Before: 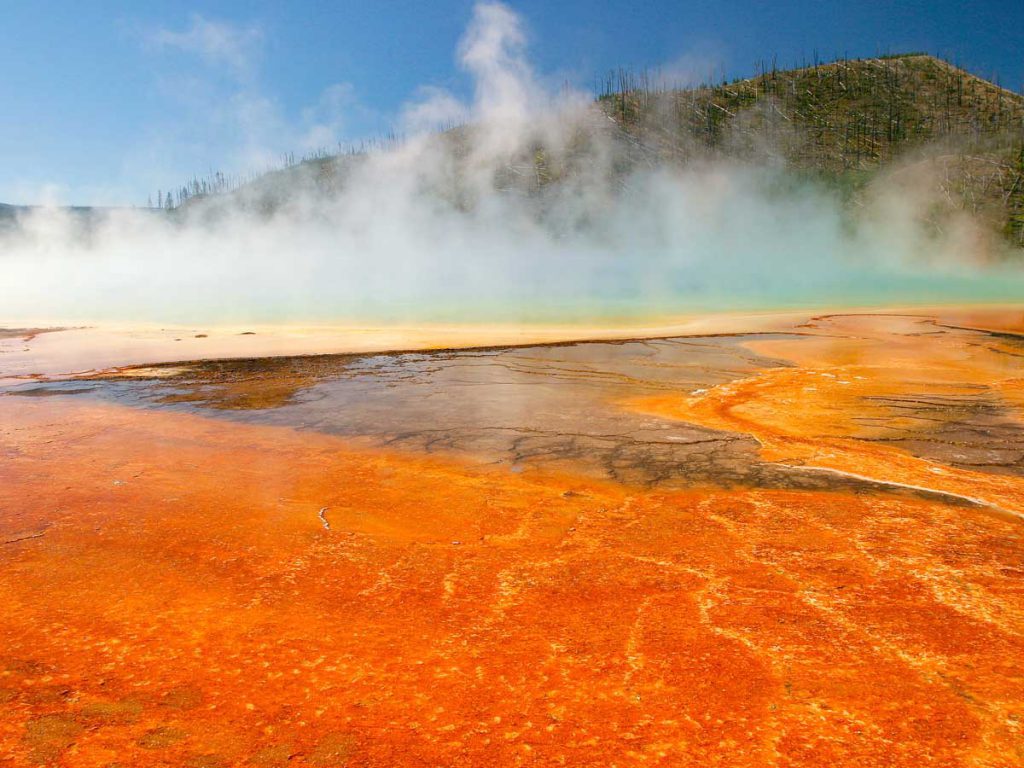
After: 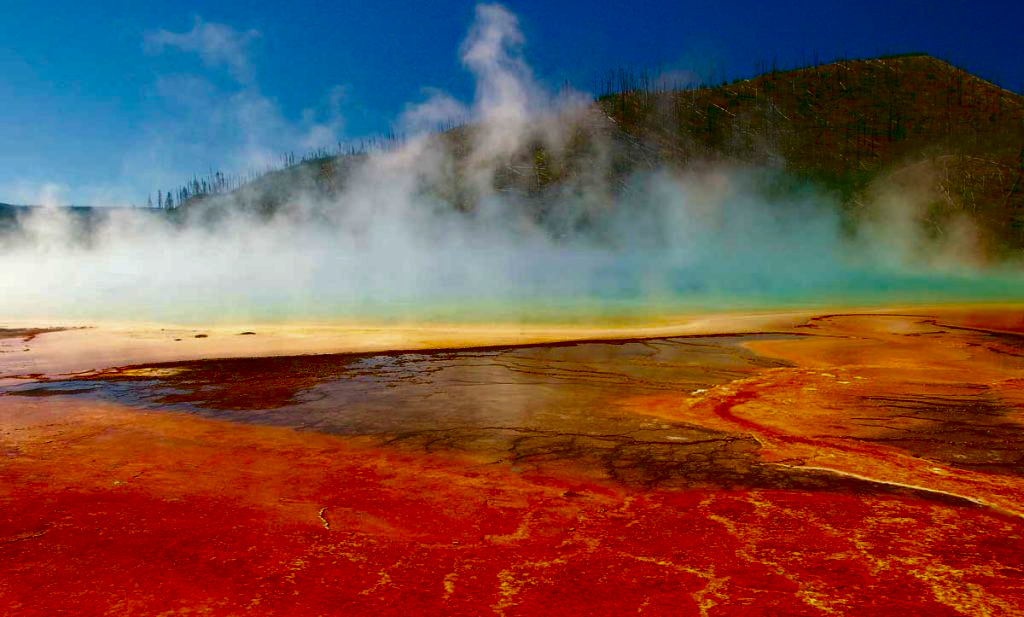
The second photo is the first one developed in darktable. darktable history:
velvia: on, module defaults
color balance rgb: perceptual saturation grading › global saturation 20%, perceptual saturation grading › highlights 2.68%, perceptual saturation grading › shadows 50%
contrast brightness saturation: contrast 0.09, brightness -0.59, saturation 0.17
crop: bottom 19.644%
white balance: emerald 1
